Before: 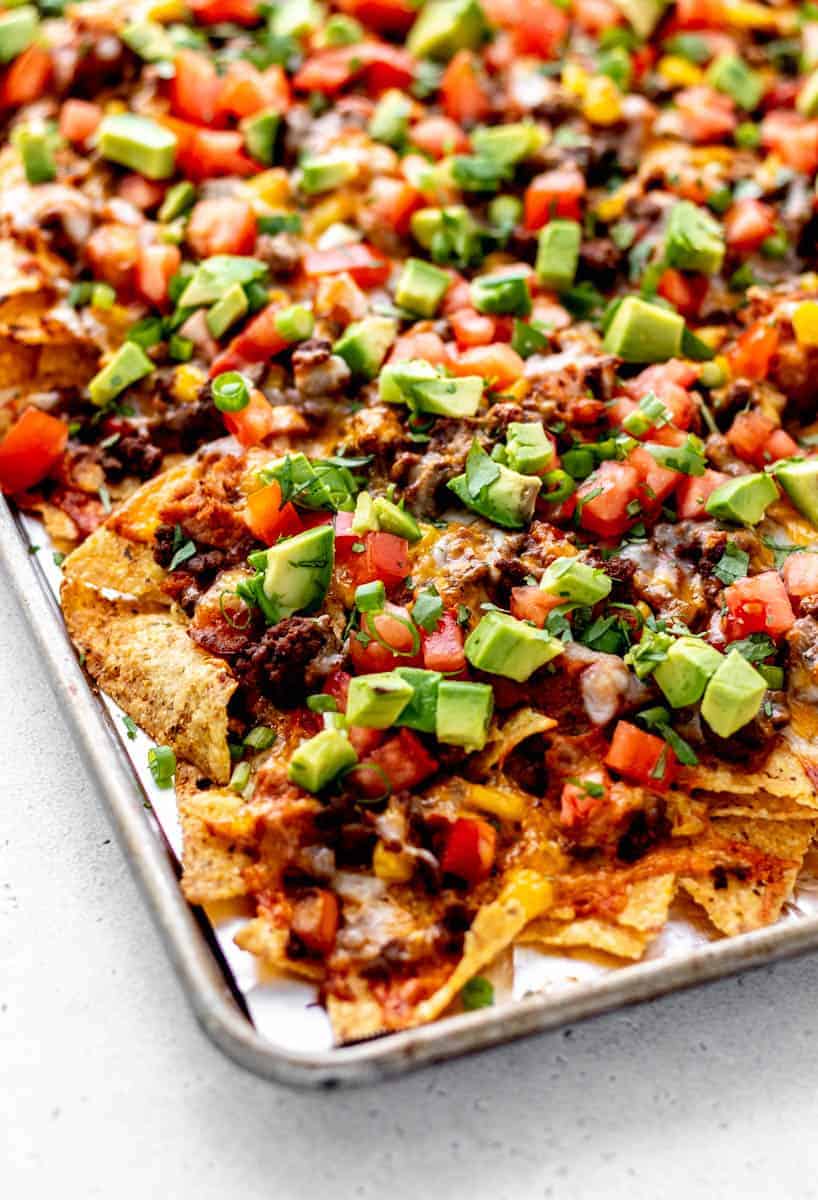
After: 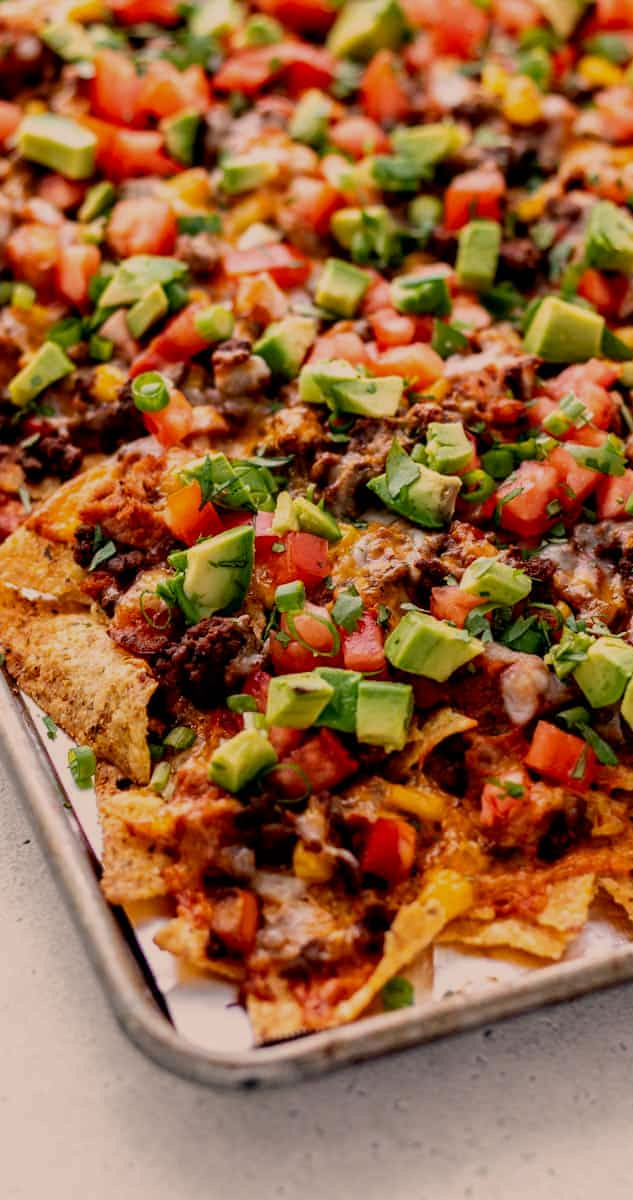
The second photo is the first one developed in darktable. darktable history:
exposure: black level correction 0, exposure -0.766 EV, compensate highlight preservation false
white balance: red 1.127, blue 0.943
crop: left 9.88%, right 12.664%
